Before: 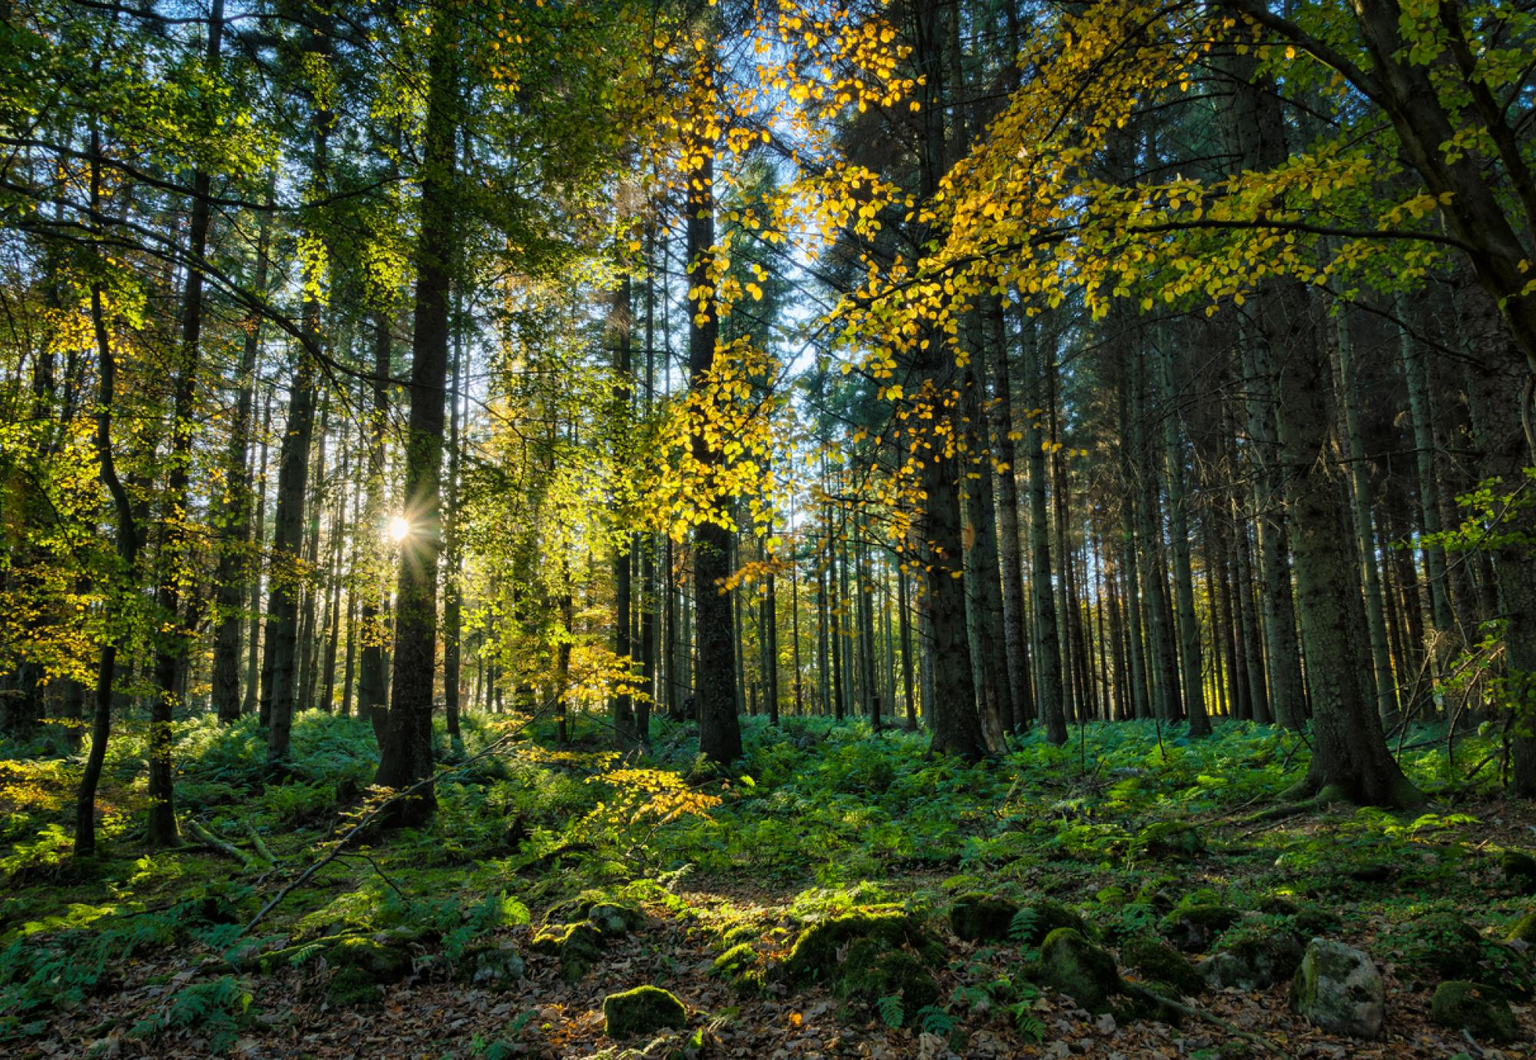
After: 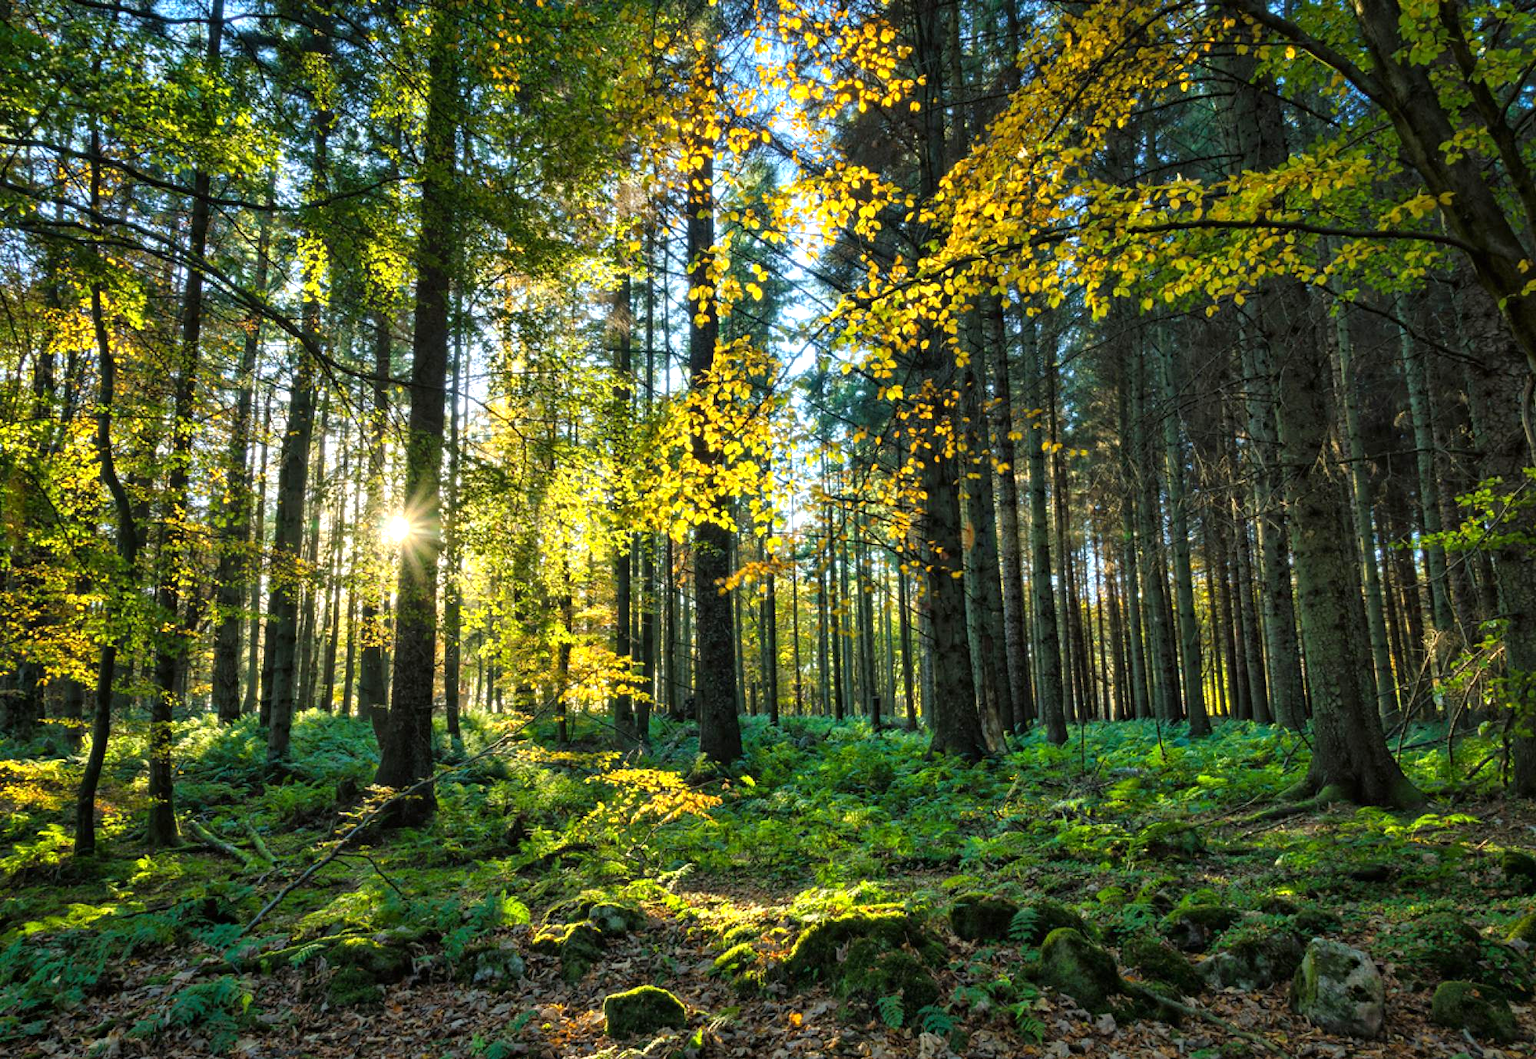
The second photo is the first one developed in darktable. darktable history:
haze removal: compatibility mode true
exposure: black level correction 0, exposure 0.698 EV, compensate highlight preservation false
